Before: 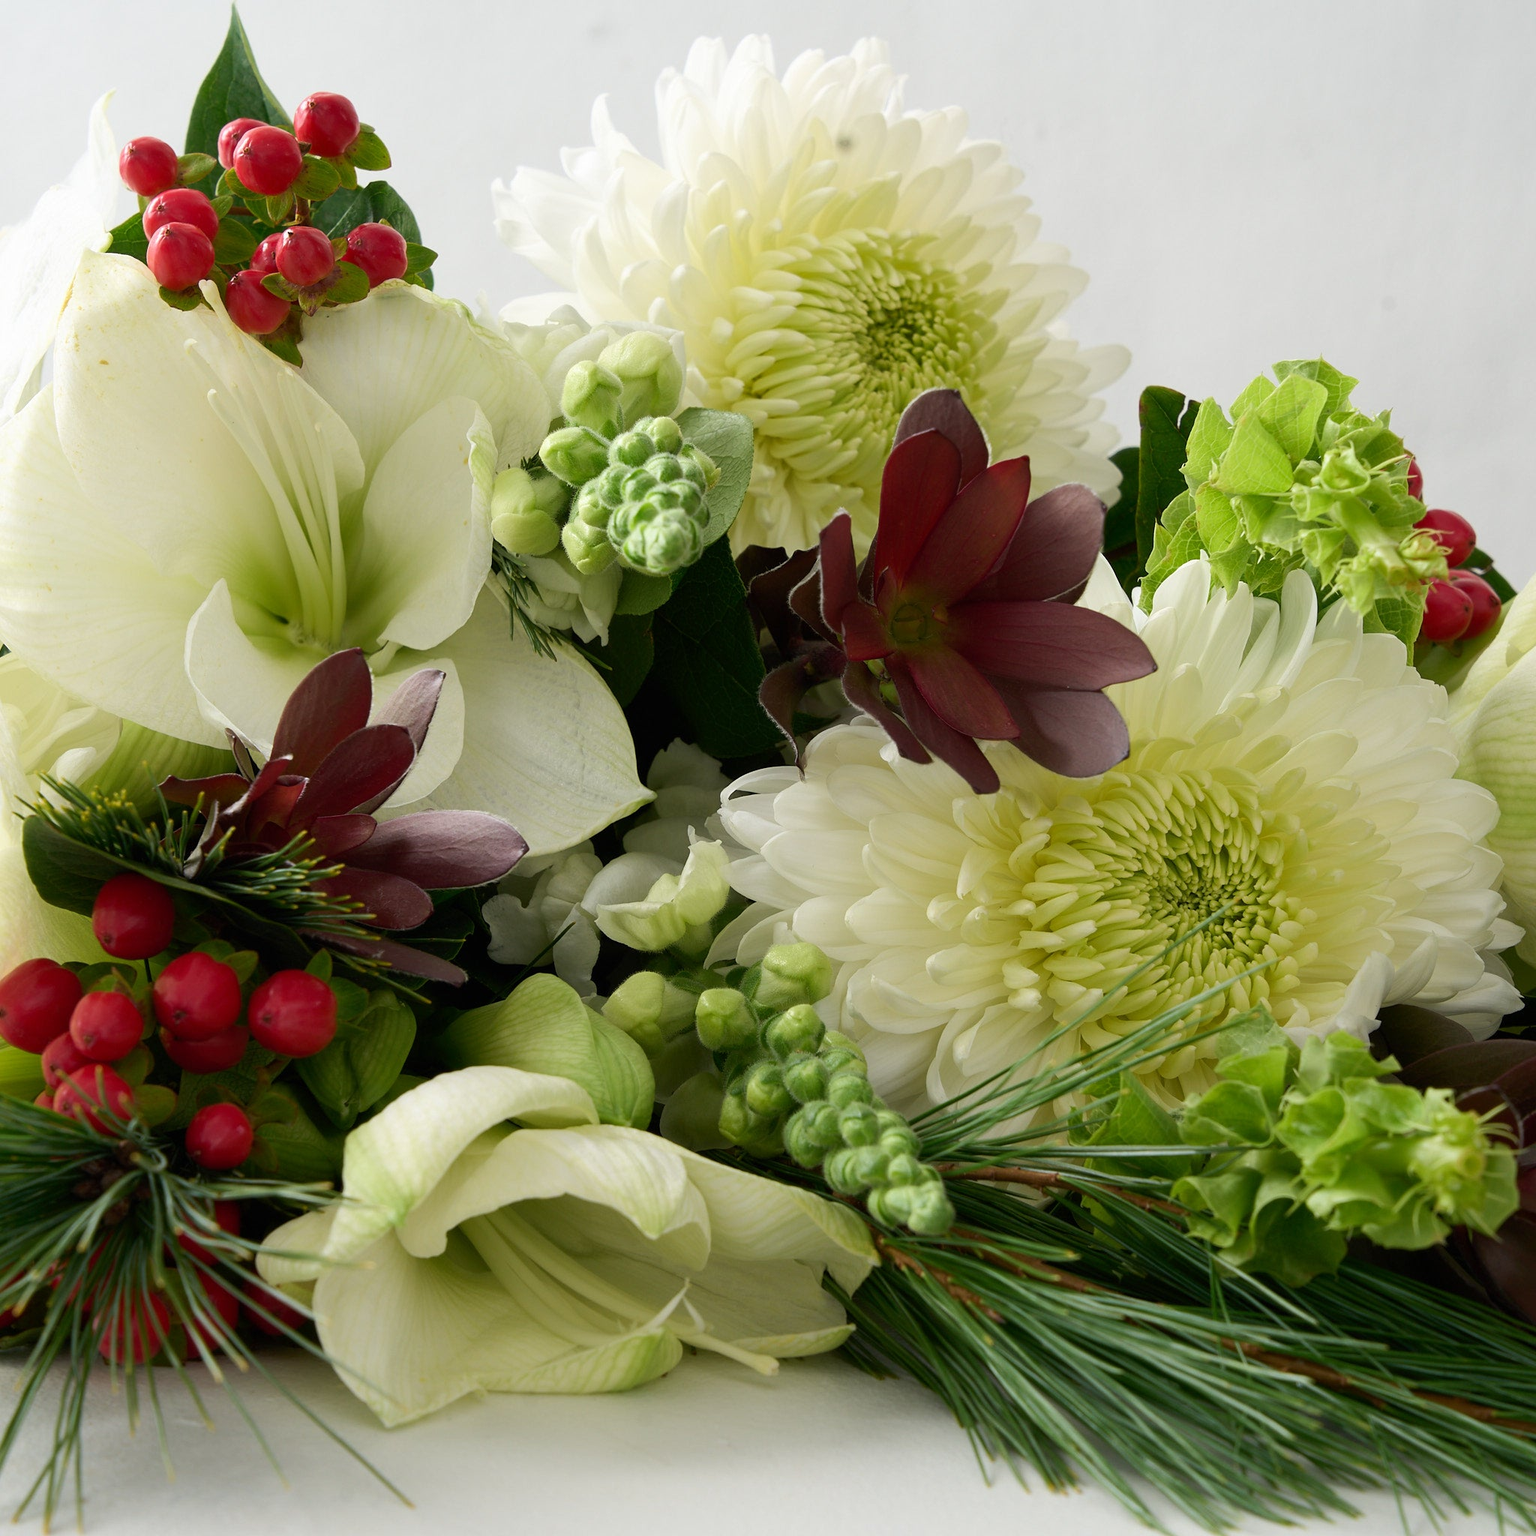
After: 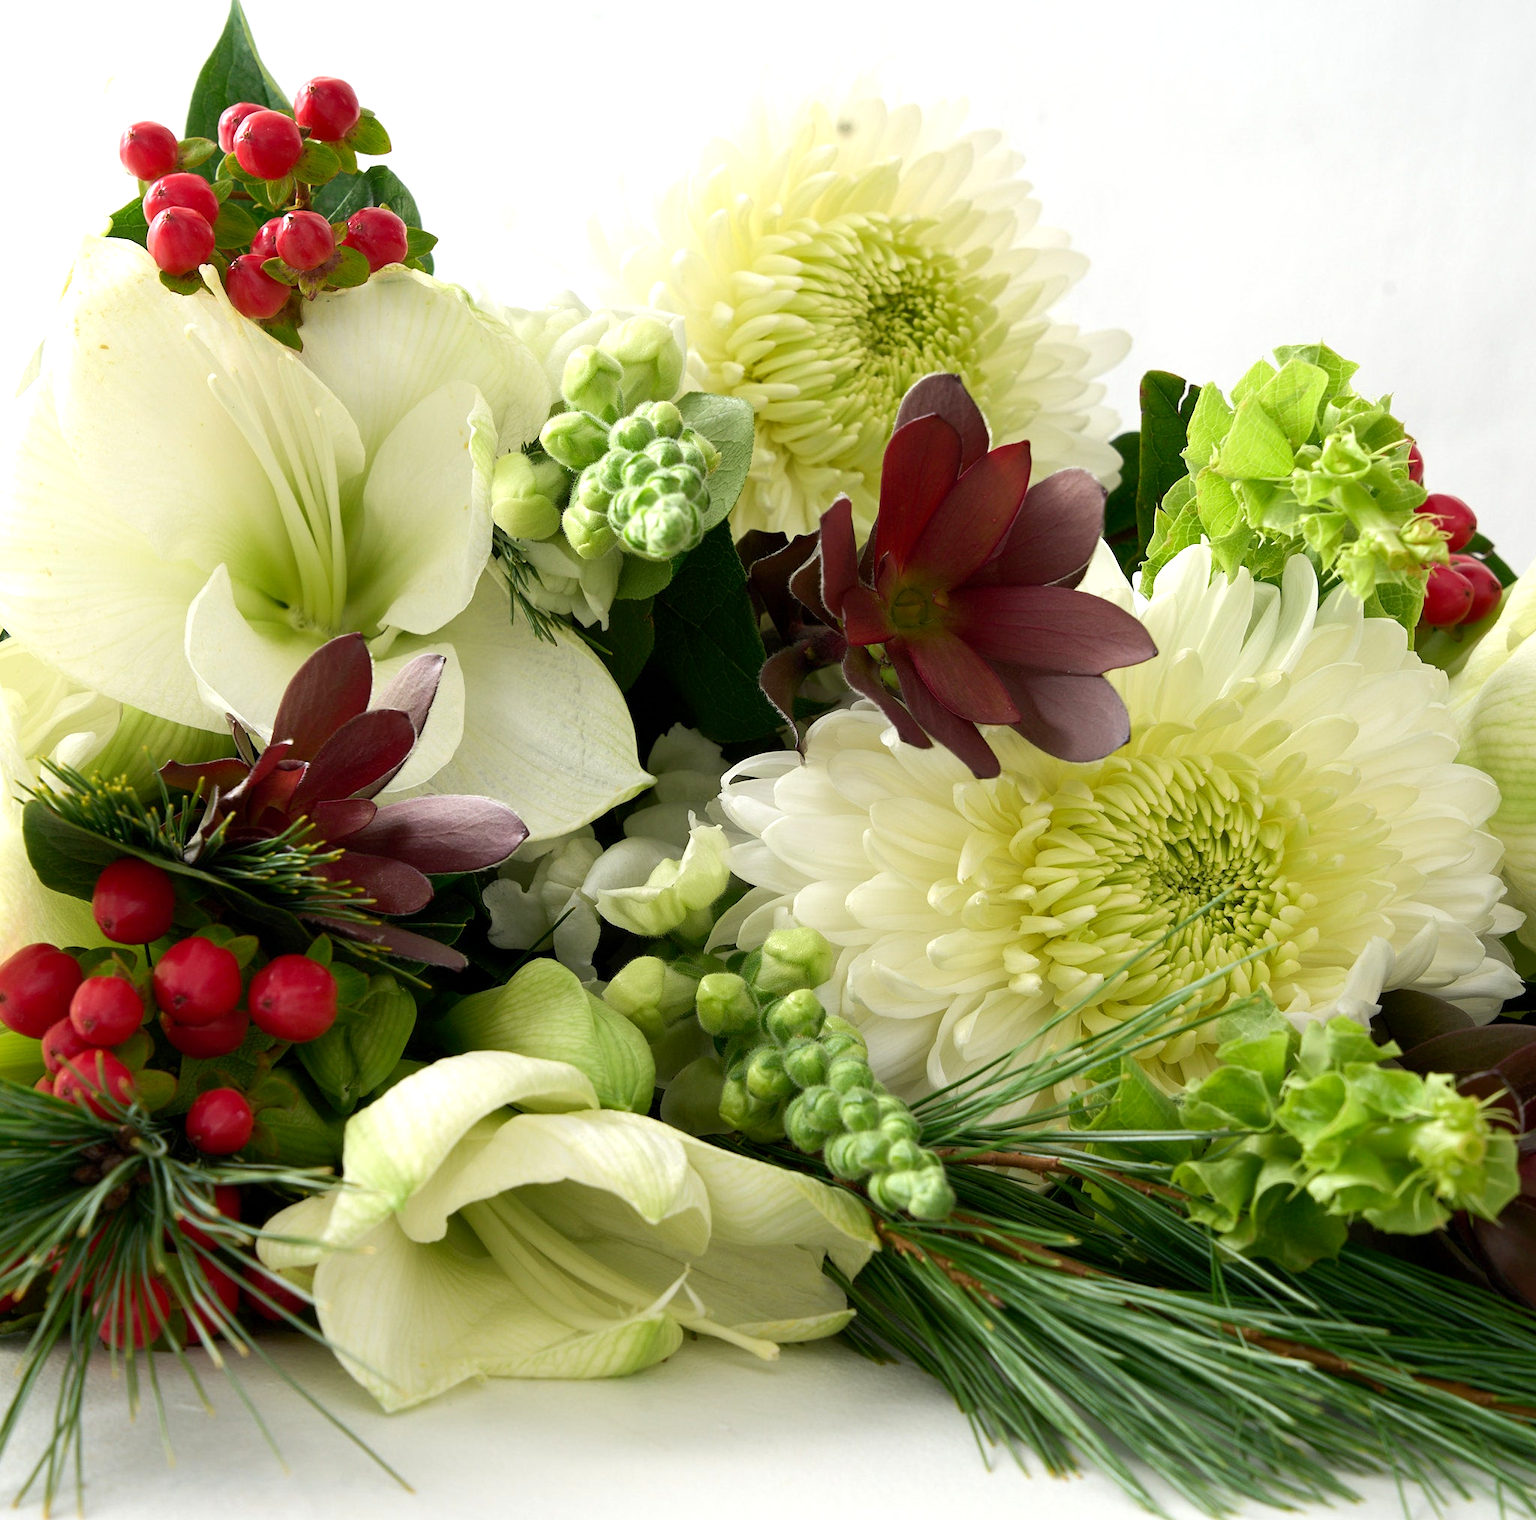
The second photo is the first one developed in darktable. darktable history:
exposure: black level correction 0.001, exposure 0.5 EV, compensate exposure bias true, compensate highlight preservation false
crop: top 1.049%, right 0.001%
